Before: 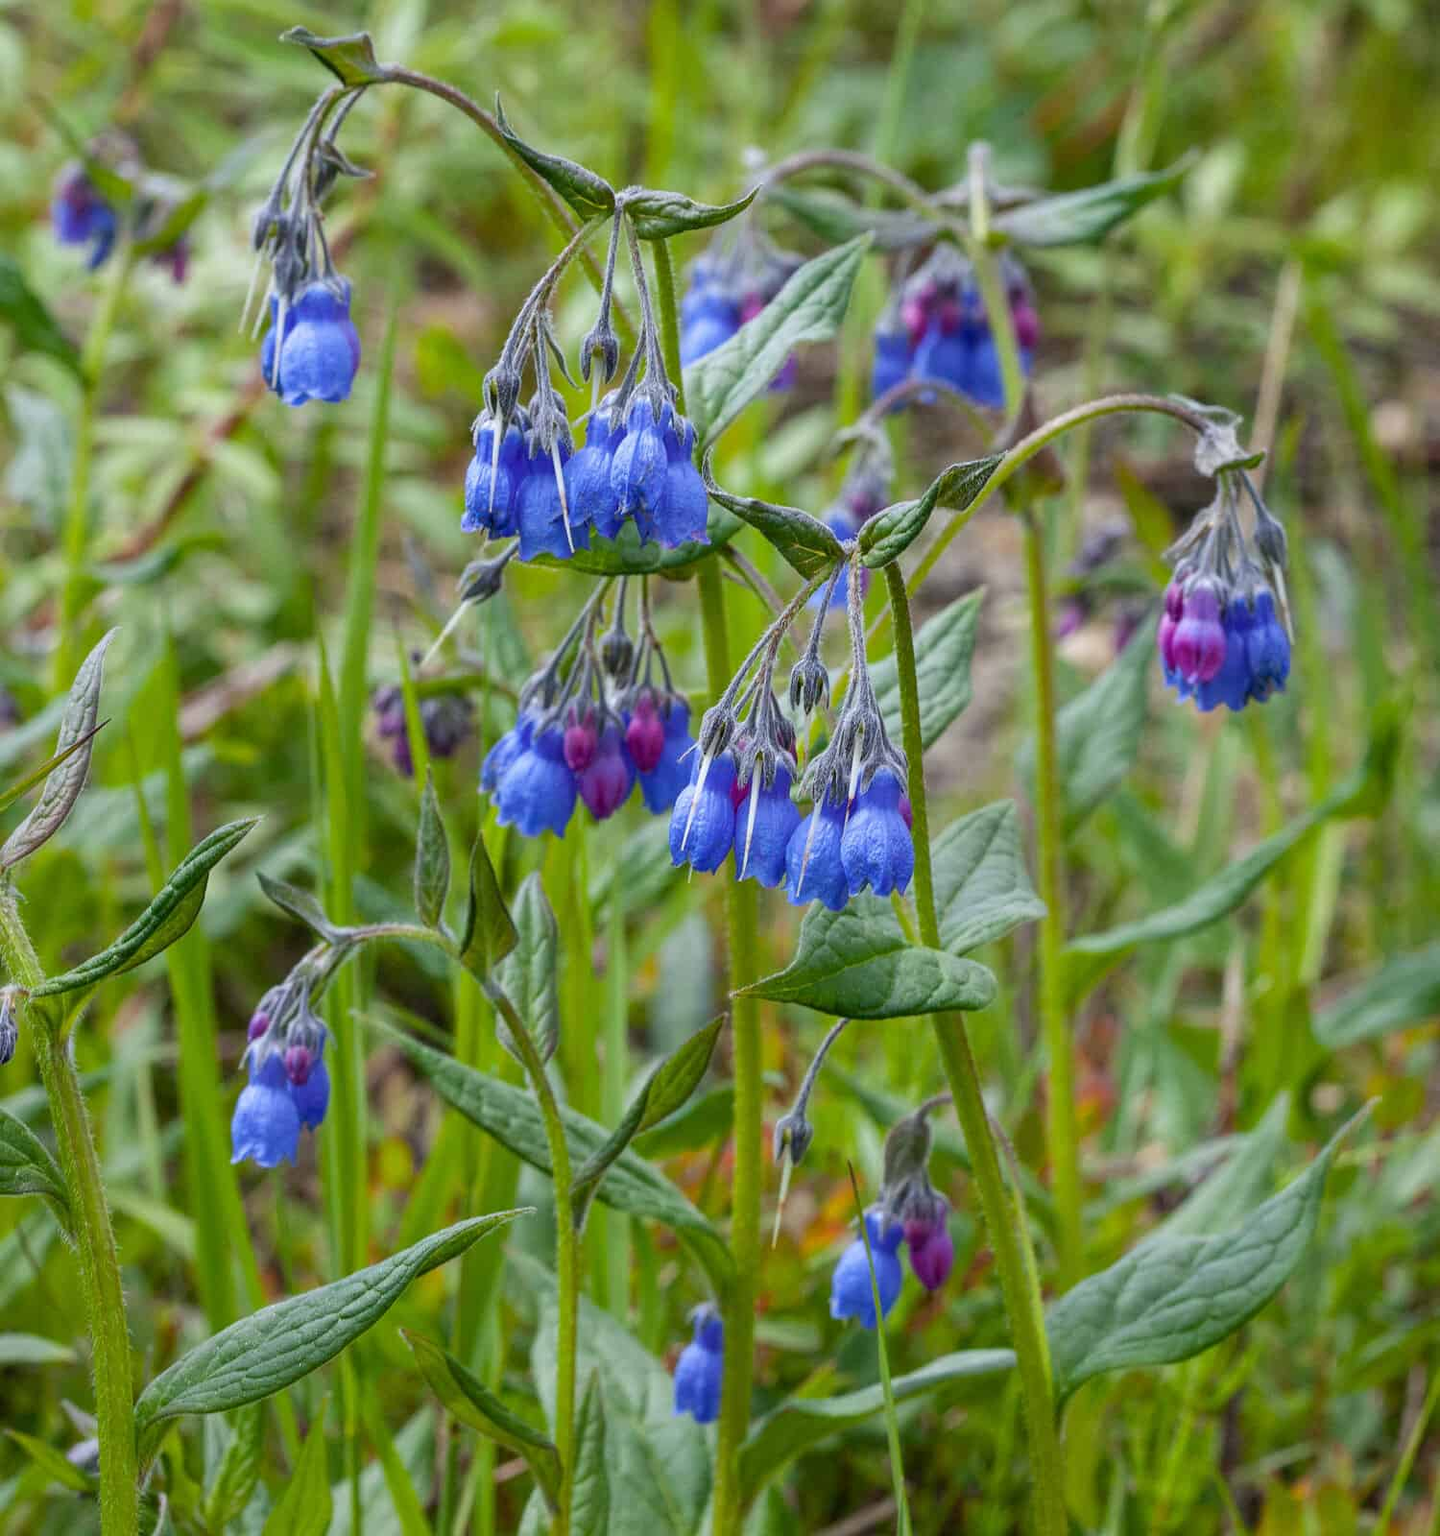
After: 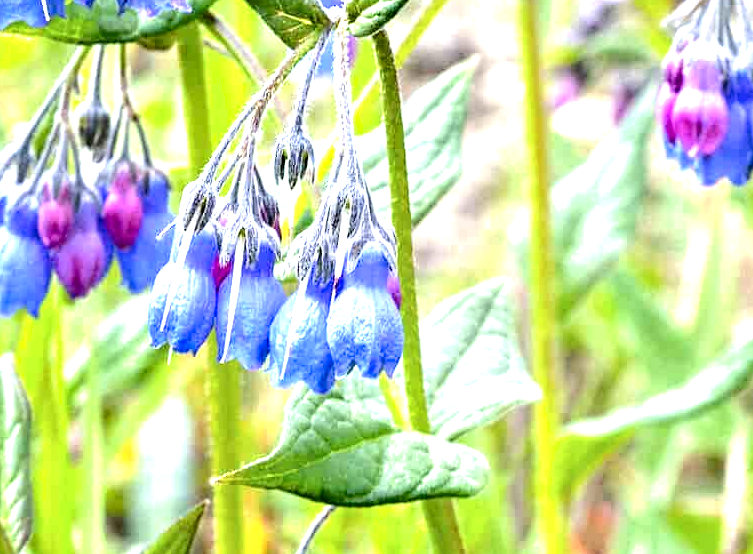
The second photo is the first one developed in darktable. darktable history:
crop: left 36.607%, top 34.735%, right 13.146%, bottom 30.611%
shadows and highlights: radius 93.07, shadows -14.46, white point adjustment 0.23, highlights 31.48, compress 48.23%, highlights color adjustment 52.79%, soften with gaussian
contrast equalizer: y [[0.601, 0.6, 0.598, 0.598, 0.6, 0.601], [0.5 ×6], [0.5 ×6], [0 ×6], [0 ×6]]
exposure: black level correction 0, exposure 1.75 EV, compensate exposure bias true, compensate highlight preservation false
